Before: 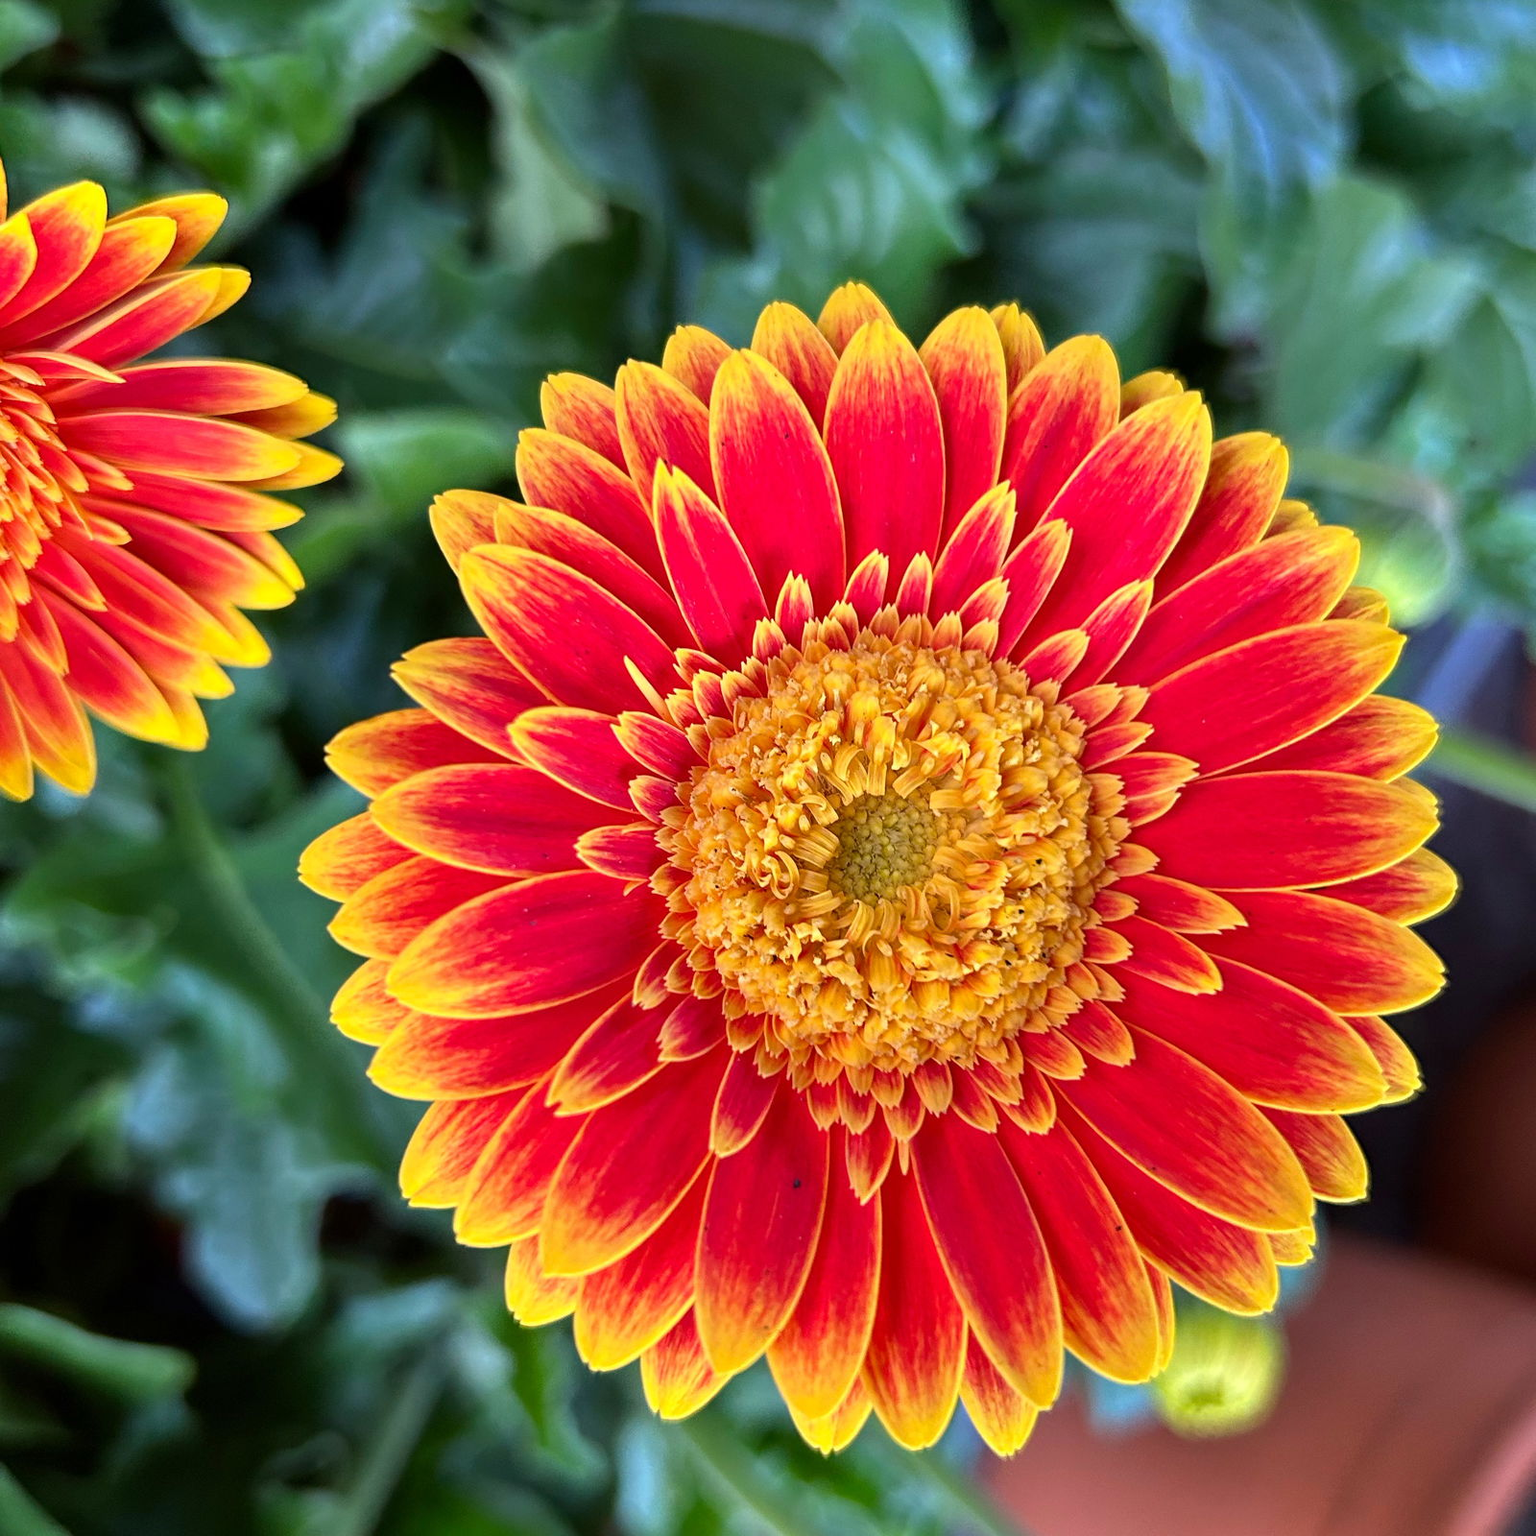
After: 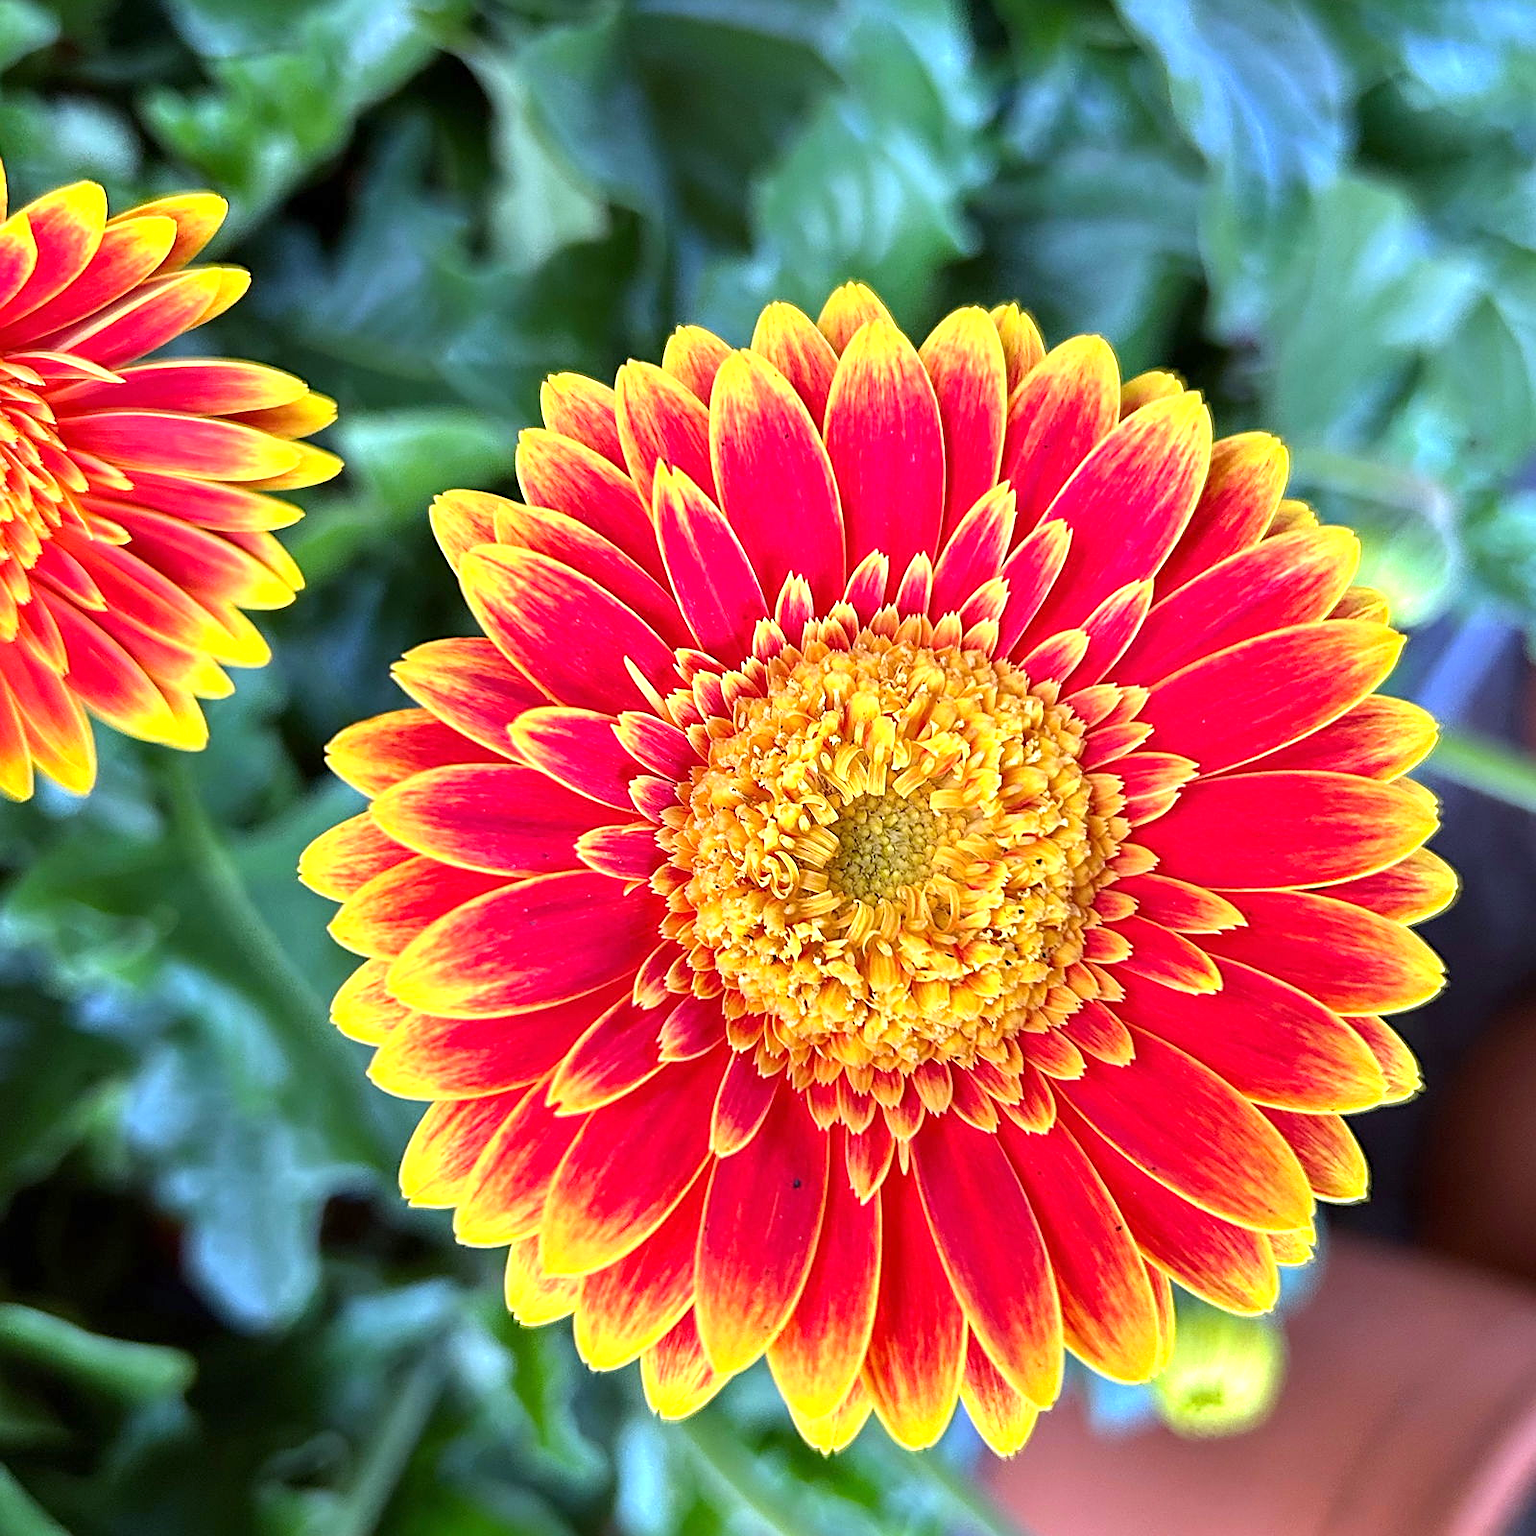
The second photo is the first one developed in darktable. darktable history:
white balance: red 0.931, blue 1.11
sharpen: on, module defaults
exposure: exposure 0.74 EV, compensate highlight preservation false
